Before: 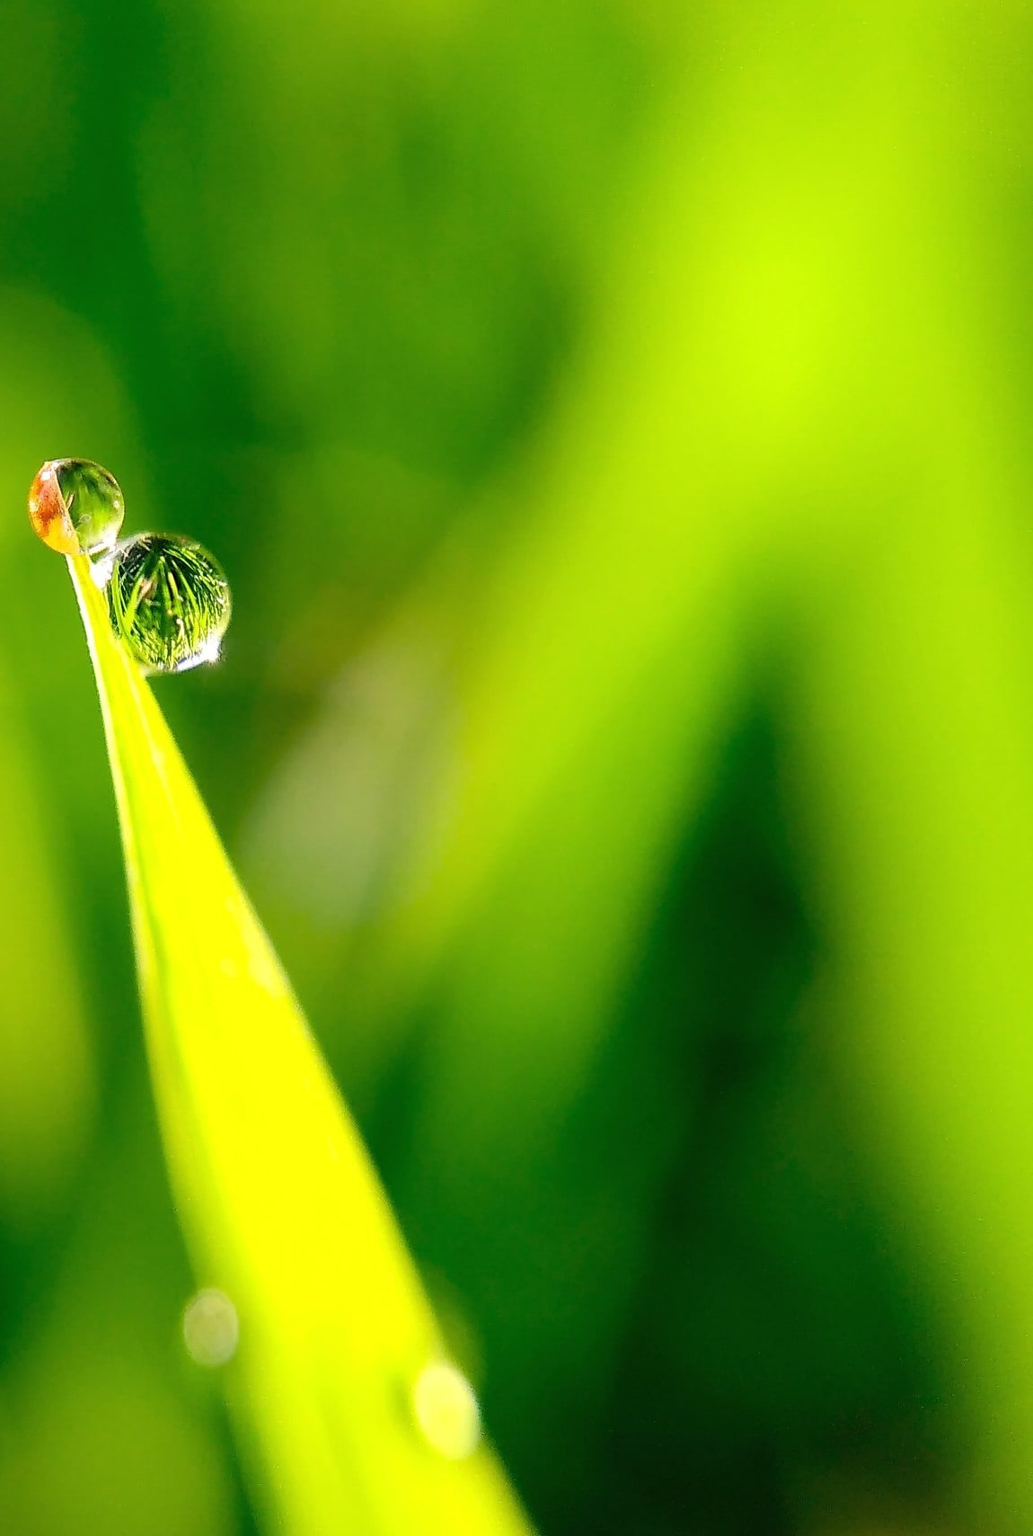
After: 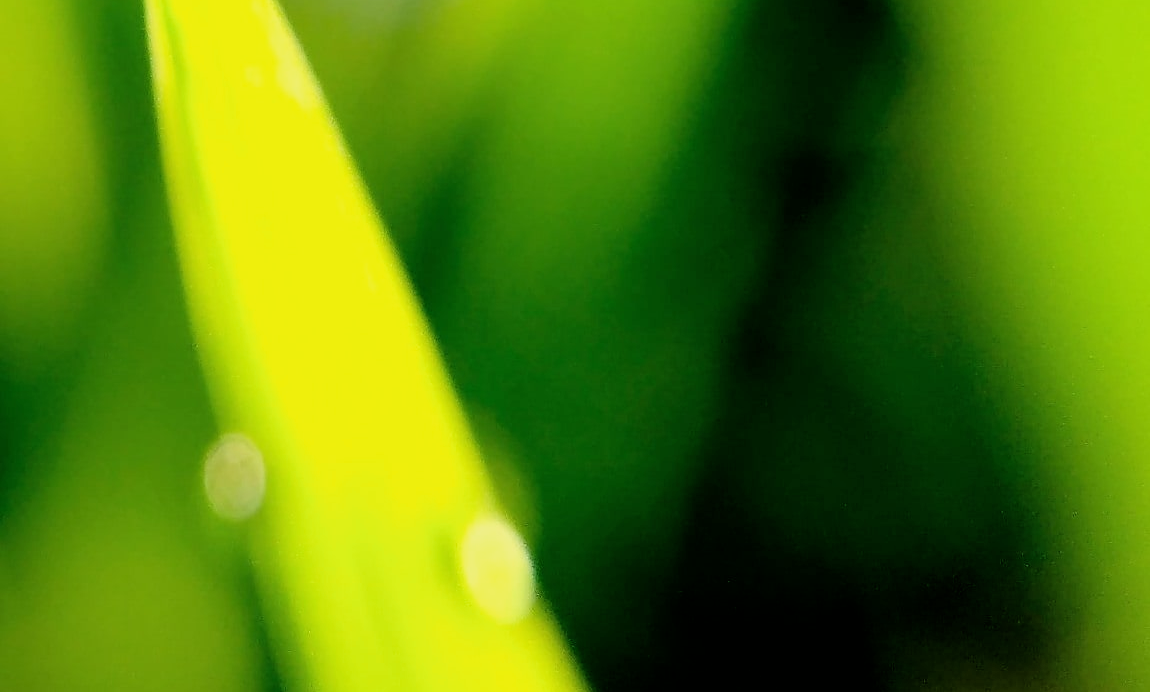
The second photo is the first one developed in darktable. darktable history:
crop and rotate: top 58.539%, bottom 0.985%
filmic rgb: black relative exposure -3.92 EV, white relative exposure 3.13 EV, hardness 2.87
